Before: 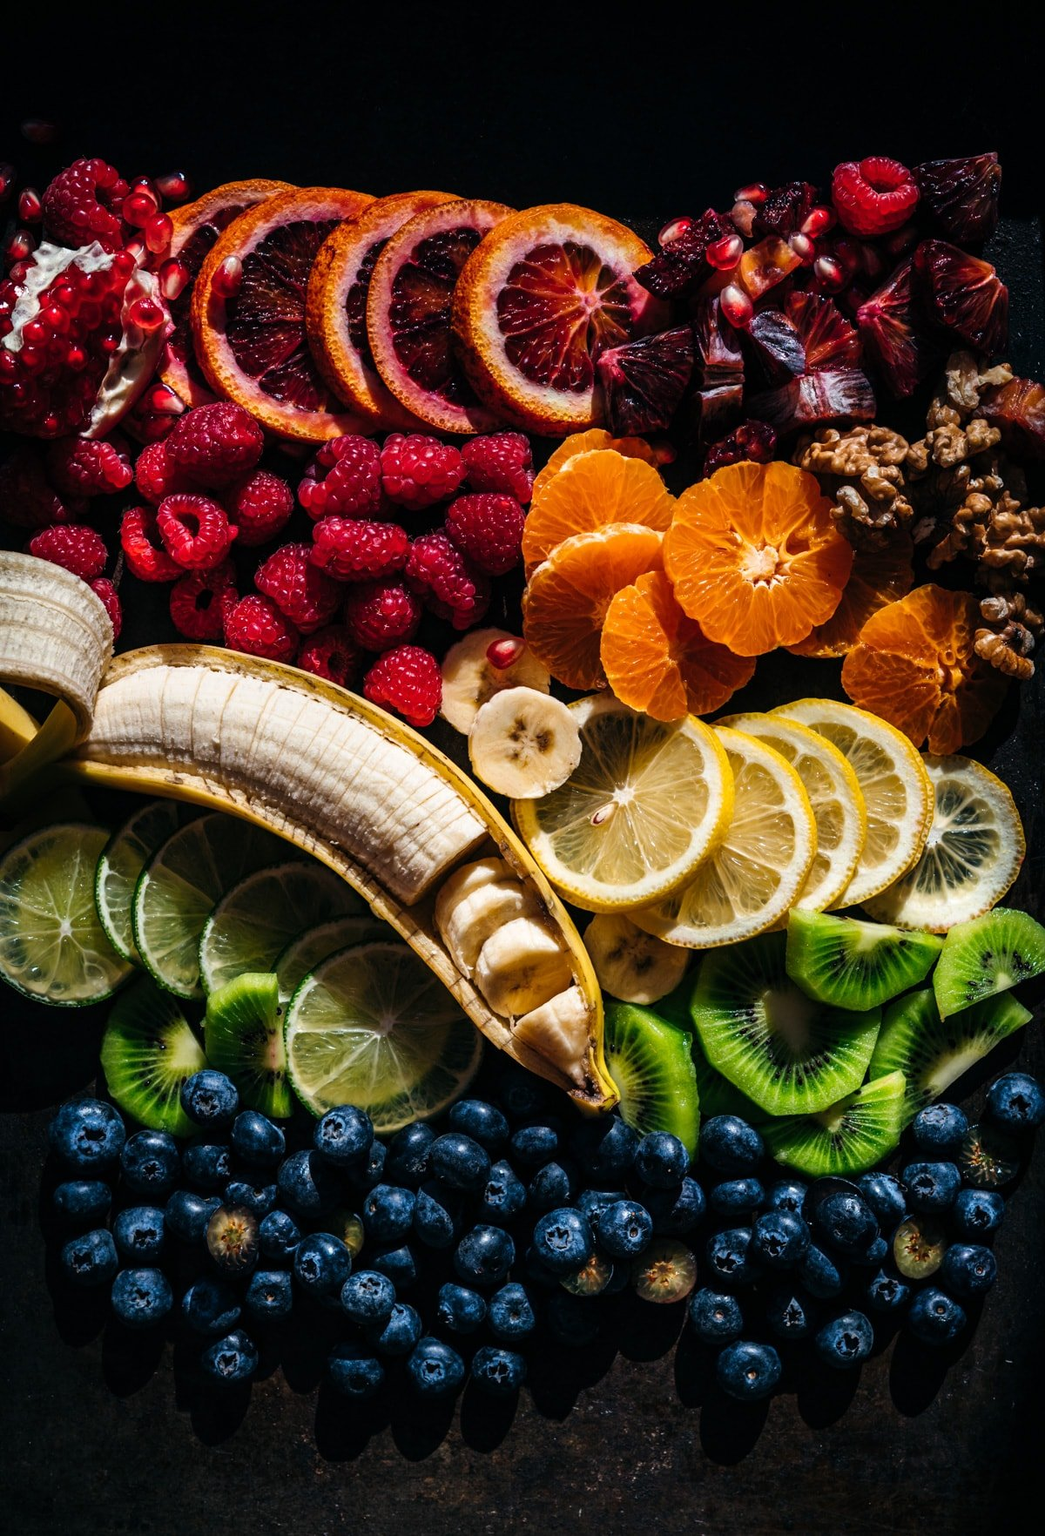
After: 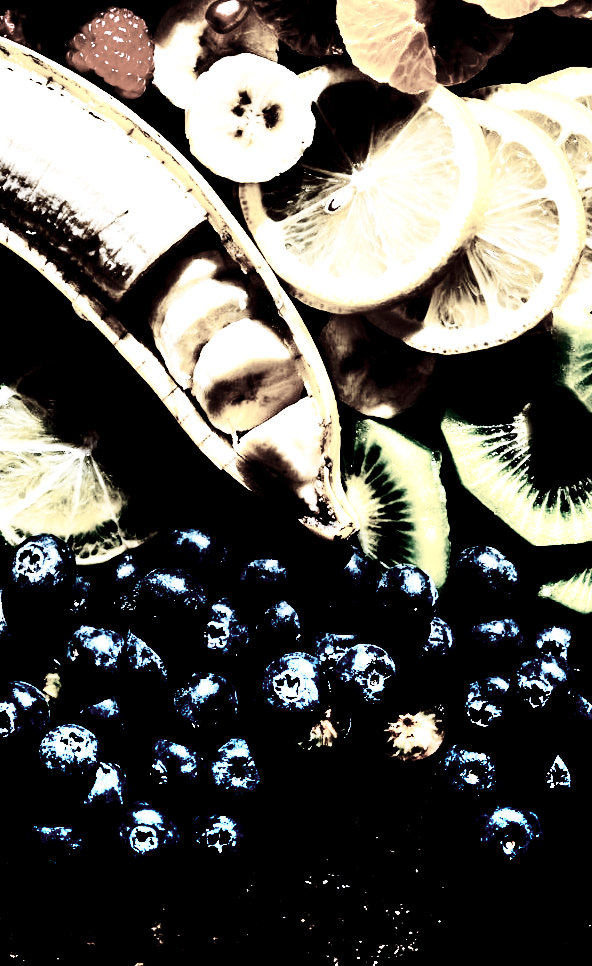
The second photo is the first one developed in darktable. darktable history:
base curve: curves: ch0 [(0, 0) (0.028, 0.03) (0.121, 0.232) (0.46, 0.748) (0.859, 0.968) (1, 1)], preserve colors none
contrast equalizer: octaves 7, y [[0.6 ×6], [0.55 ×6], [0 ×6], [0 ×6], [0 ×6]]
tone equalizer: -8 EV -0.433 EV, -7 EV -0.384 EV, -6 EV -0.318 EV, -5 EV -0.222 EV, -3 EV 0.215 EV, -2 EV 0.325 EV, -1 EV 0.365 EV, +0 EV 0.413 EV, edges refinement/feathering 500, mask exposure compensation -1.24 EV, preserve details no
shadows and highlights: soften with gaussian
exposure: black level correction 0.039, exposure 0.5 EV, compensate highlight preservation false
contrast brightness saturation: contrast 0.249, saturation -0.313
color zones: curves: ch1 [(0.238, 0.163) (0.476, 0.2) (0.733, 0.322) (0.848, 0.134)]
crop: left 29.457%, top 41.705%, right 21.204%, bottom 3.482%
